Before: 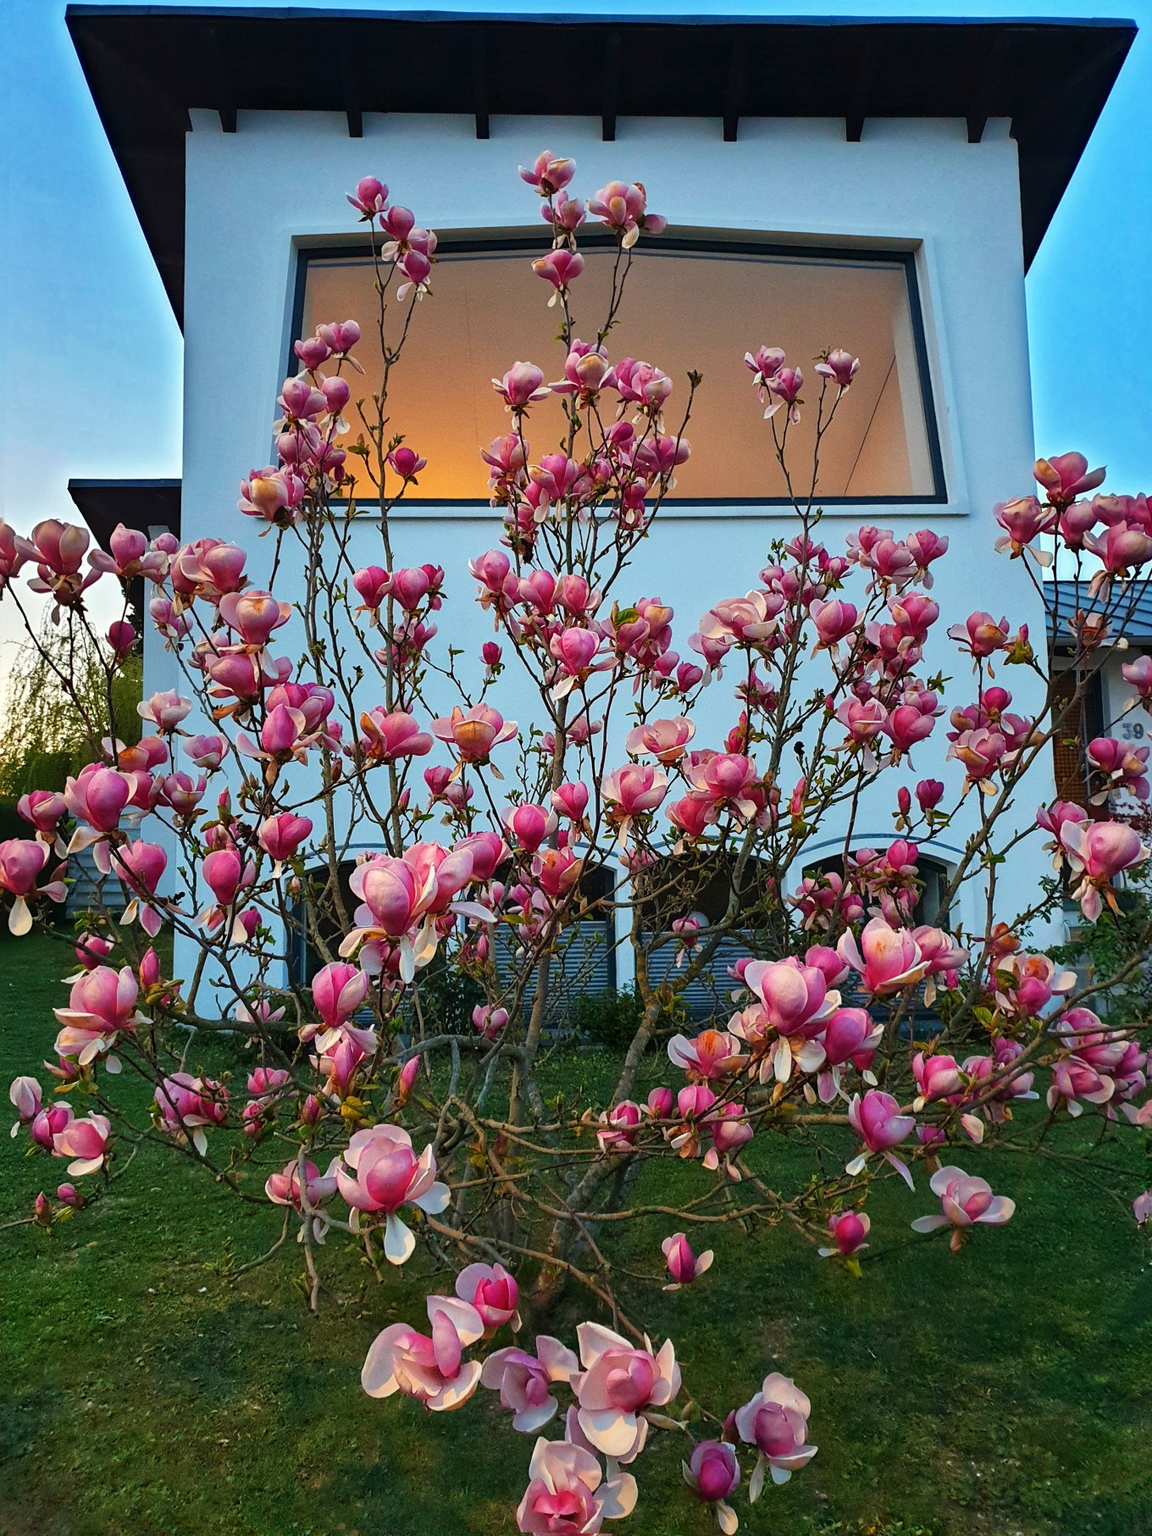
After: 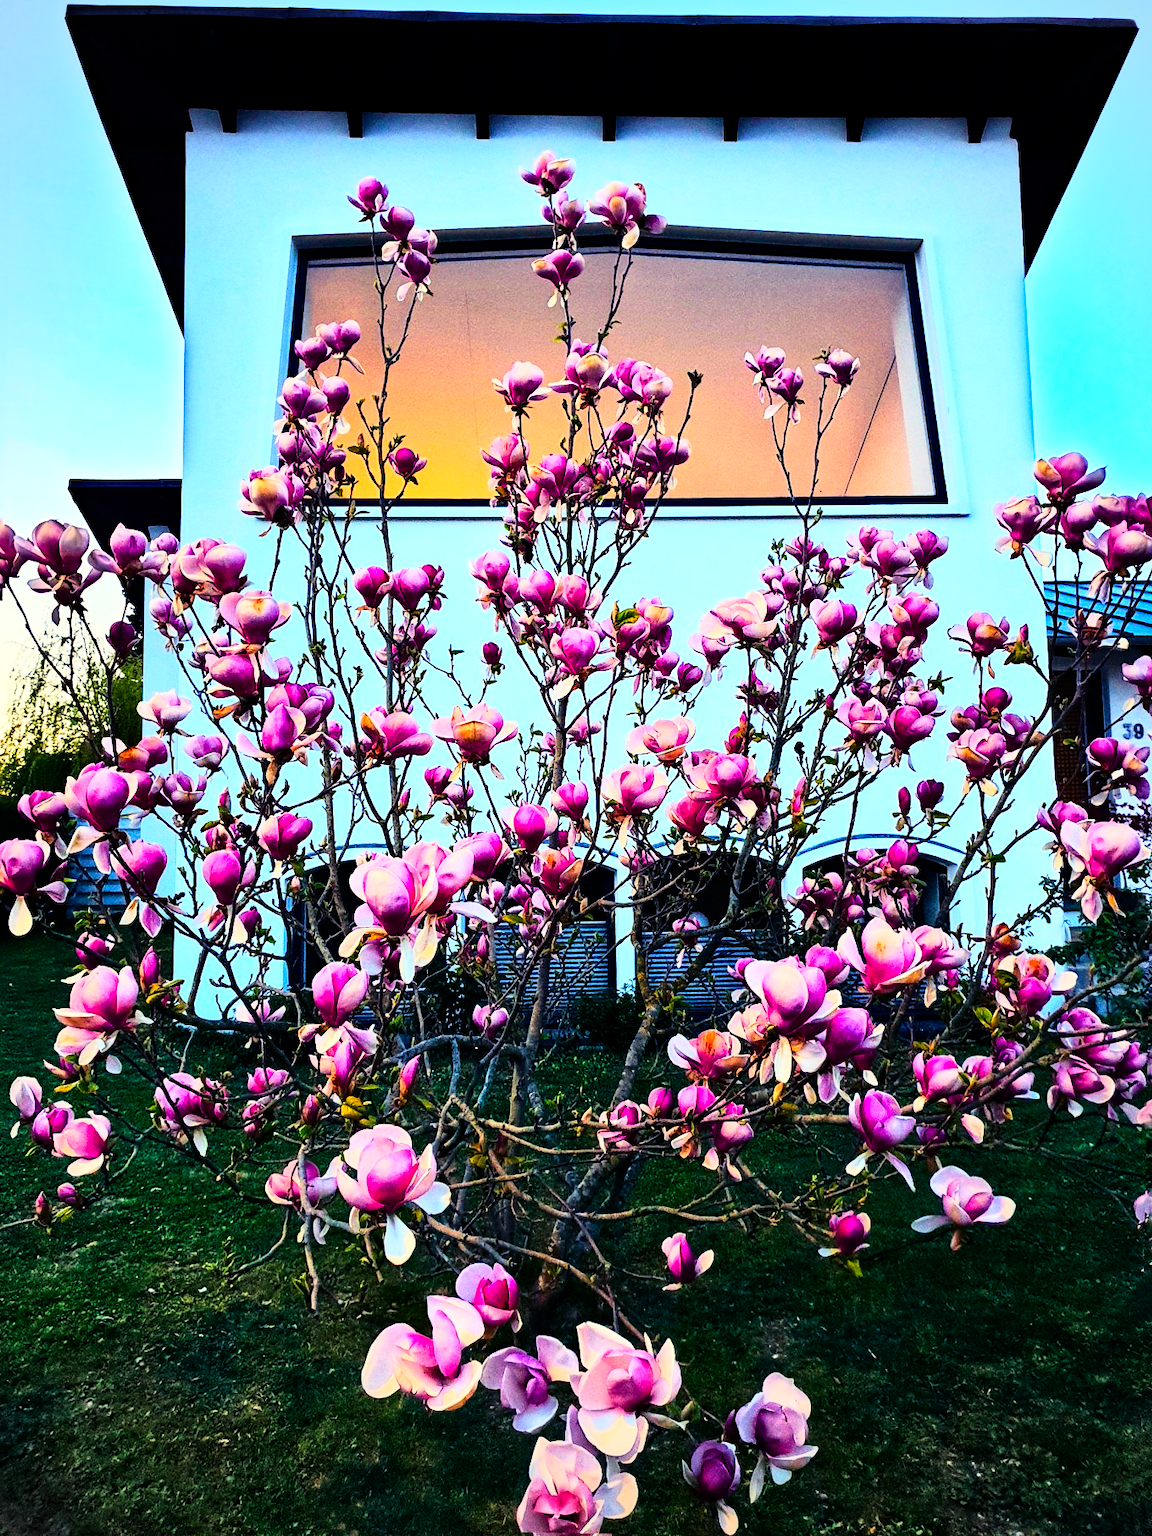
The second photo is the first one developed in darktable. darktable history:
color balance rgb: shadows lift › luminance -28.76%, shadows lift › chroma 15%, shadows lift › hue 270°, power › chroma 1%, power › hue 255°, highlights gain › luminance 7.14%, highlights gain › chroma 2%, highlights gain › hue 90°, global offset › luminance -0.29%, global offset › hue 260°, perceptual saturation grading › global saturation 20%, perceptual saturation grading › highlights -13.92%, perceptual saturation grading › shadows 50%
rgb curve: curves: ch0 [(0, 0) (0.21, 0.15) (0.24, 0.21) (0.5, 0.75) (0.75, 0.96) (0.89, 0.99) (1, 1)]; ch1 [(0, 0.02) (0.21, 0.13) (0.25, 0.2) (0.5, 0.67) (0.75, 0.9) (0.89, 0.97) (1, 1)]; ch2 [(0, 0.02) (0.21, 0.13) (0.25, 0.2) (0.5, 0.67) (0.75, 0.9) (0.89, 0.97) (1, 1)], compensate middle gray true
vignetting: fall-off radius 45%, brightness -0.33
